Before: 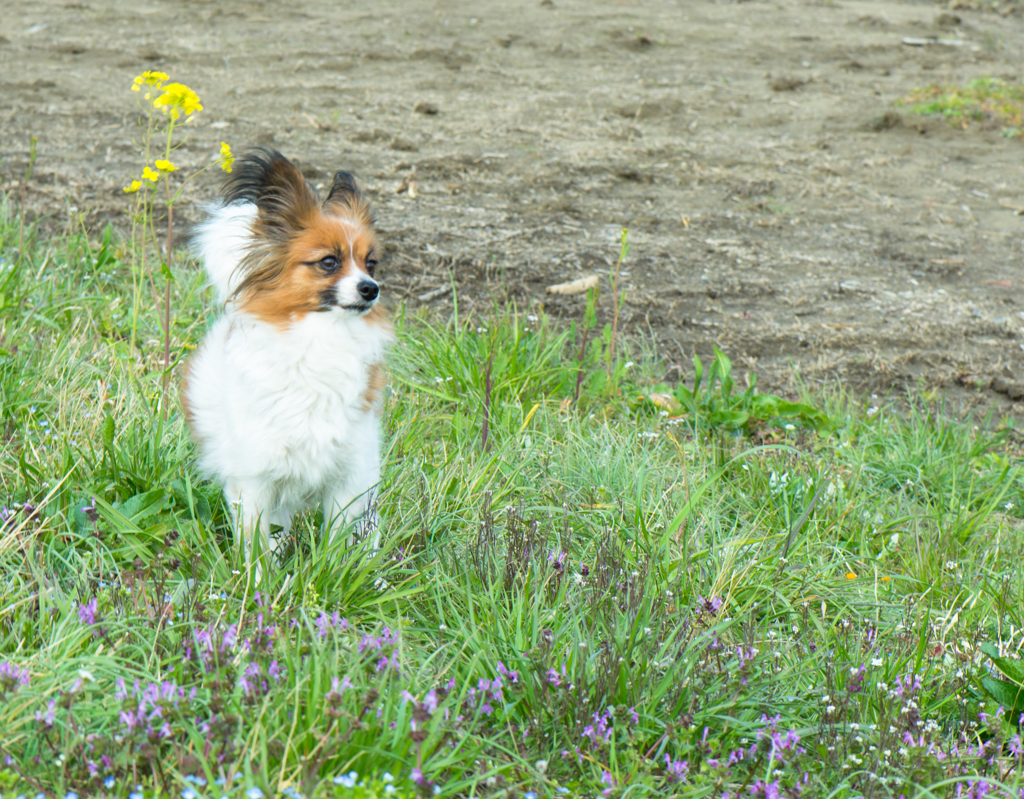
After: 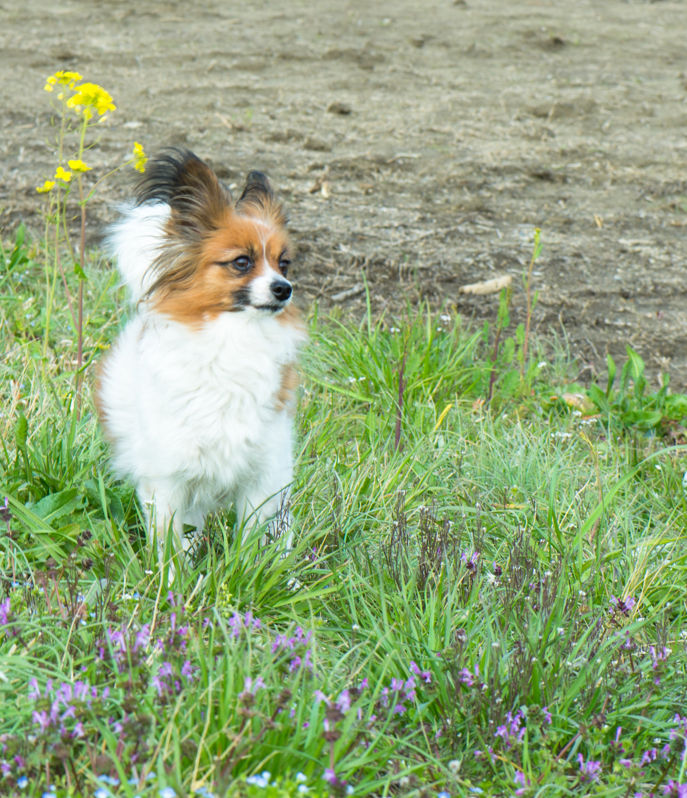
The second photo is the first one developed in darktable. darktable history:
tone equalizer: edges refinement/feathering 500, mask exposure compensation -1.57 EV, preserve details guided filter
crop and rotate: left 8.549%, right 24.268%
